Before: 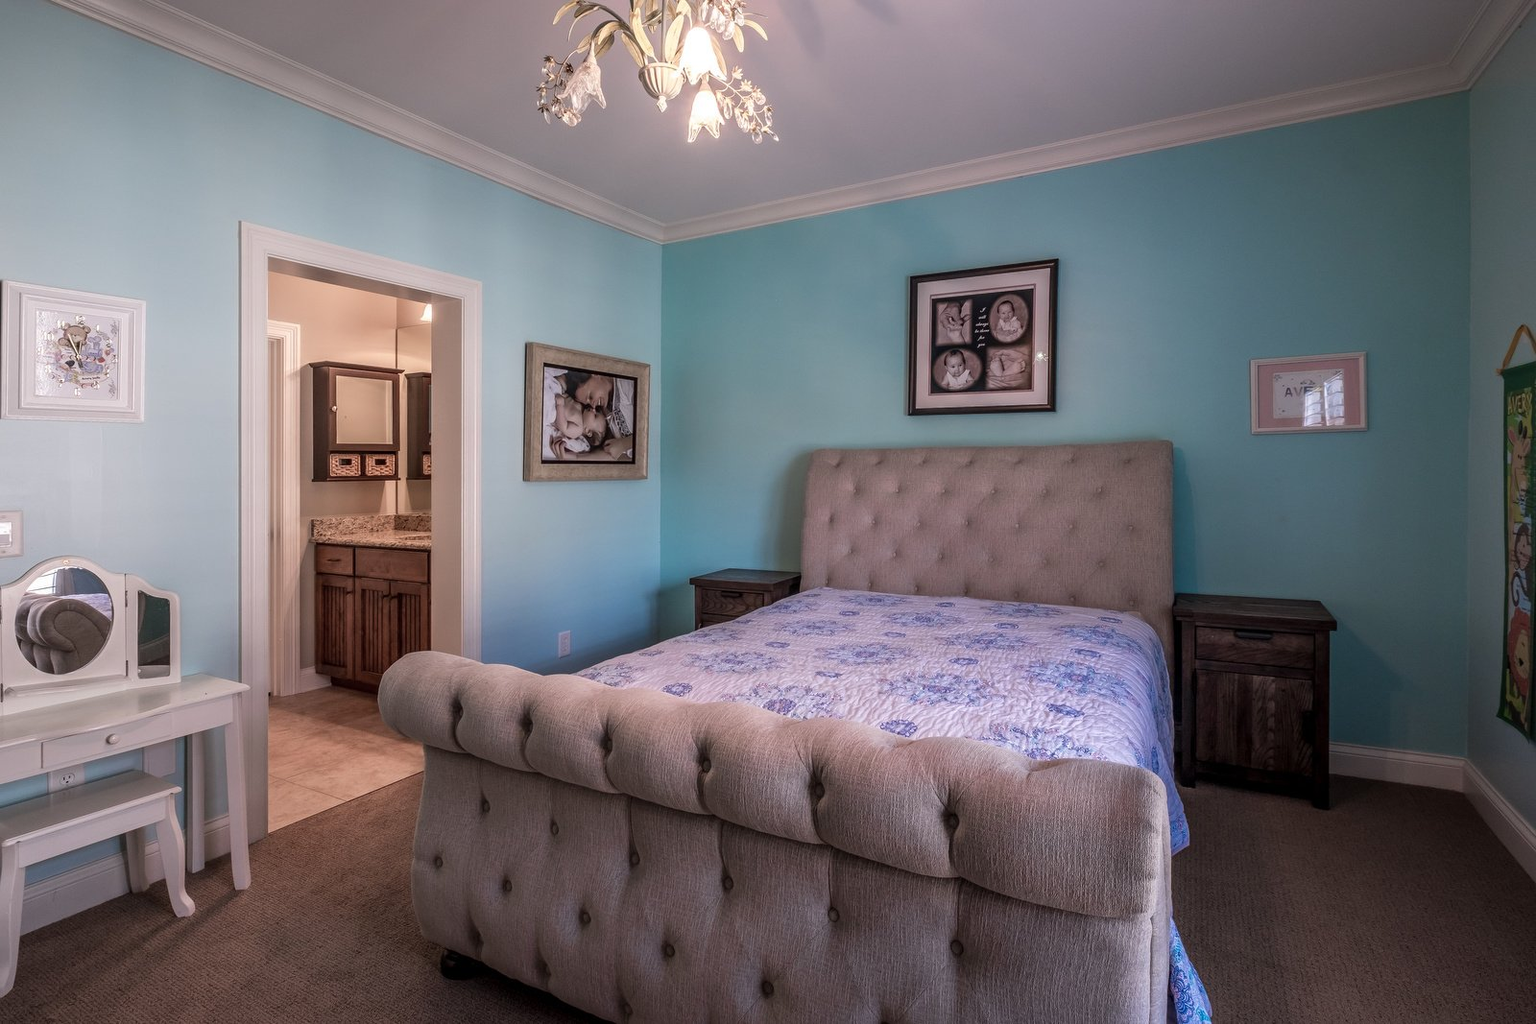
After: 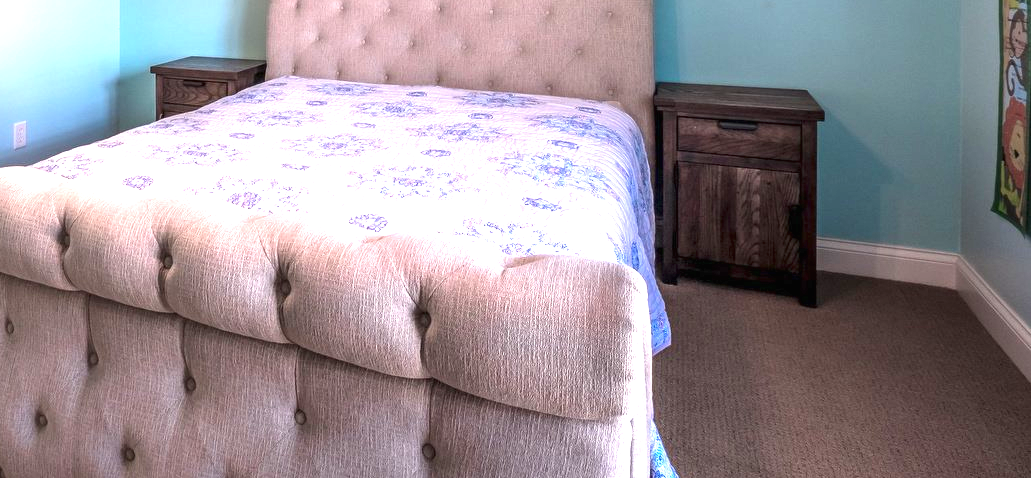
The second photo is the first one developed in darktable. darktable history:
exposure: black level correction 0, exposure 1.741 EV, compensate exposure bias true, compensate highlight preservation false
crop and rotate: left 35.509%, top 50.238%, bottom 4.934%
